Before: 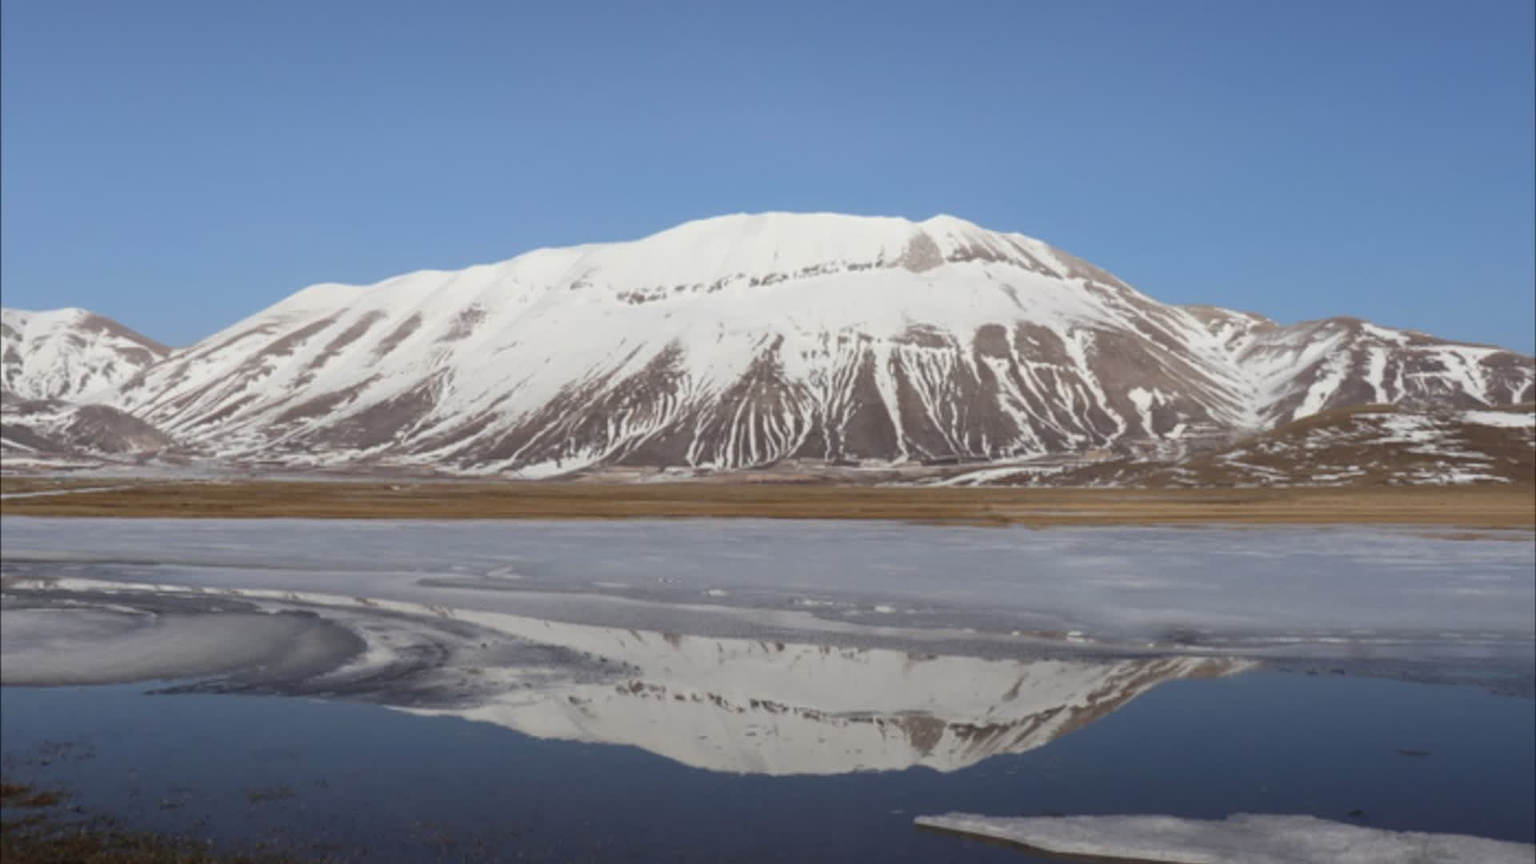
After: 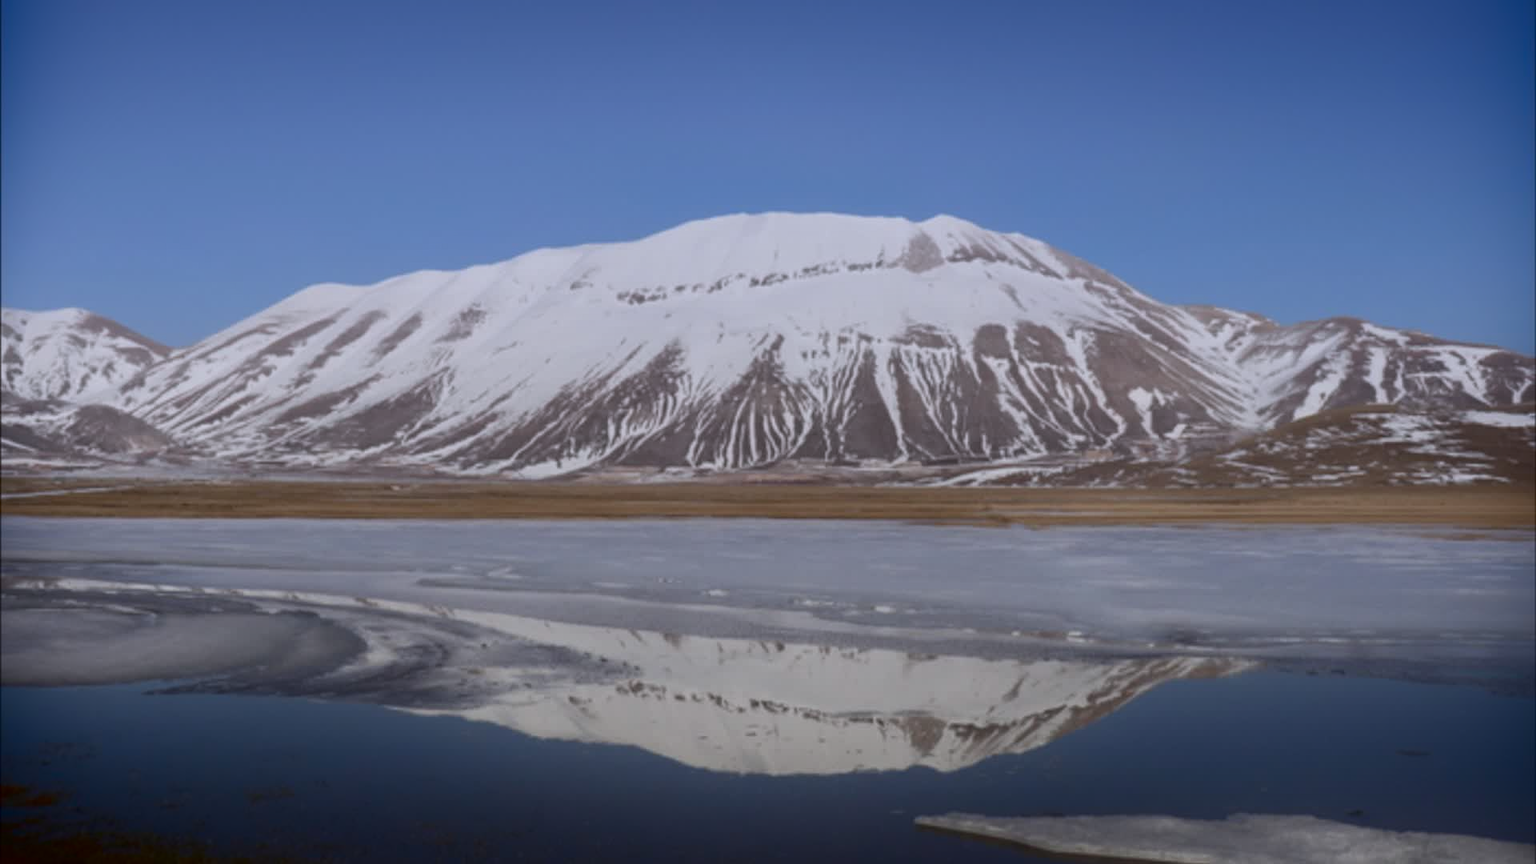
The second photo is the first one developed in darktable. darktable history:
graduated density: hue 238.83°, saturation 50%
shadows and highlights: shadows -88.03, highlights -35.45, shadows color adjustment 99.15%, highlights color adjustment 0%, soften with gaussian
